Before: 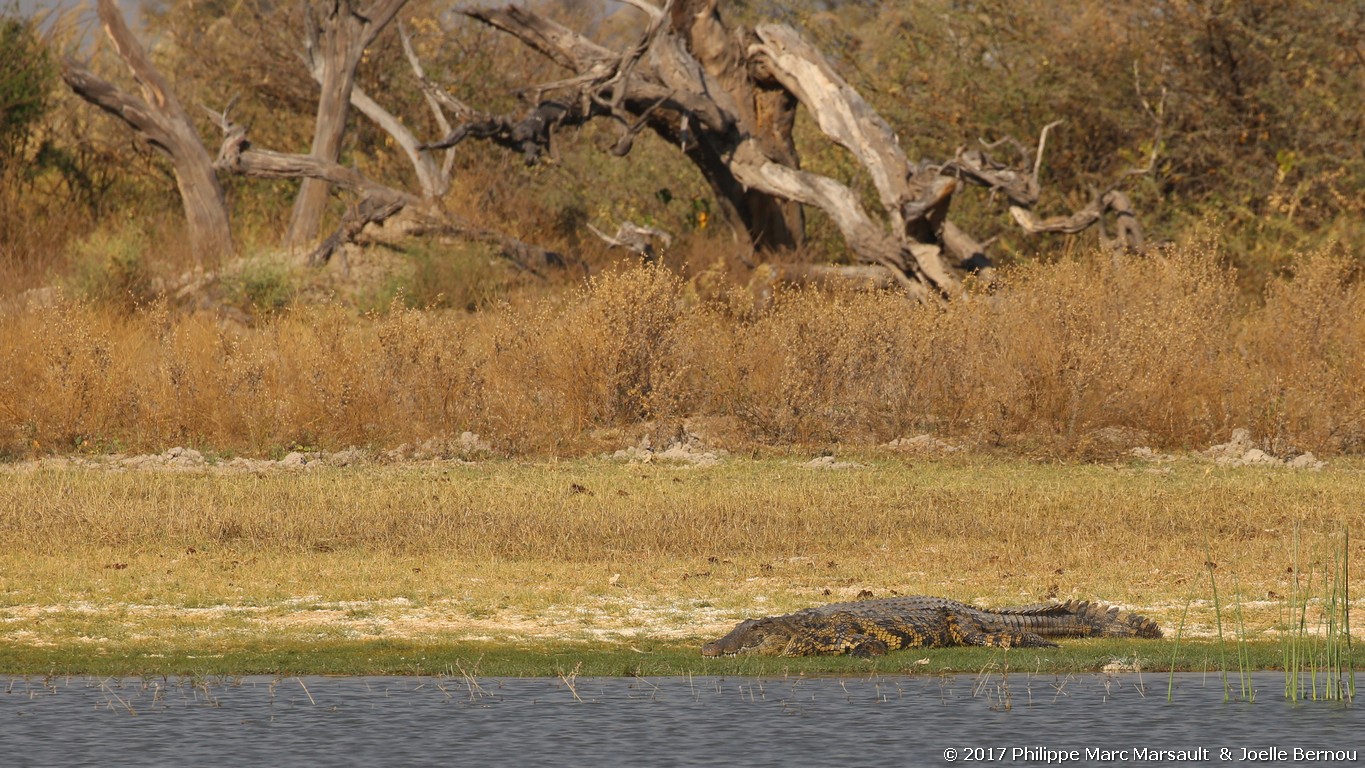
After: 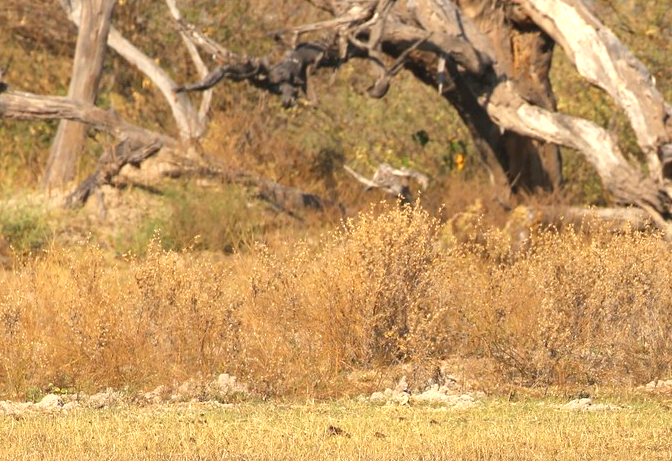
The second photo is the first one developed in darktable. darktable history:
crop: left 17.835%, top 7.675%, right 32.881%, bottom 32.213%
exposure: black level correction 0, exposure 0.6 EV, compensate exposure bias true, compensate highlight preservation false
